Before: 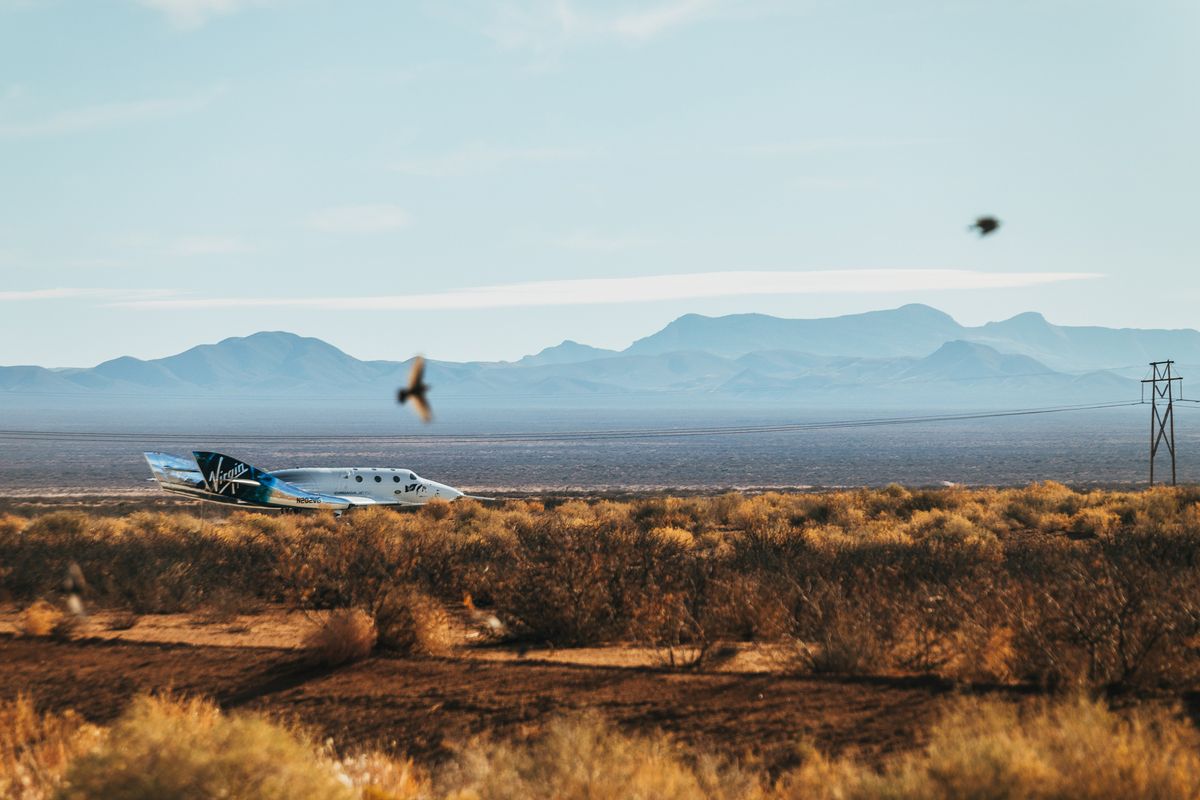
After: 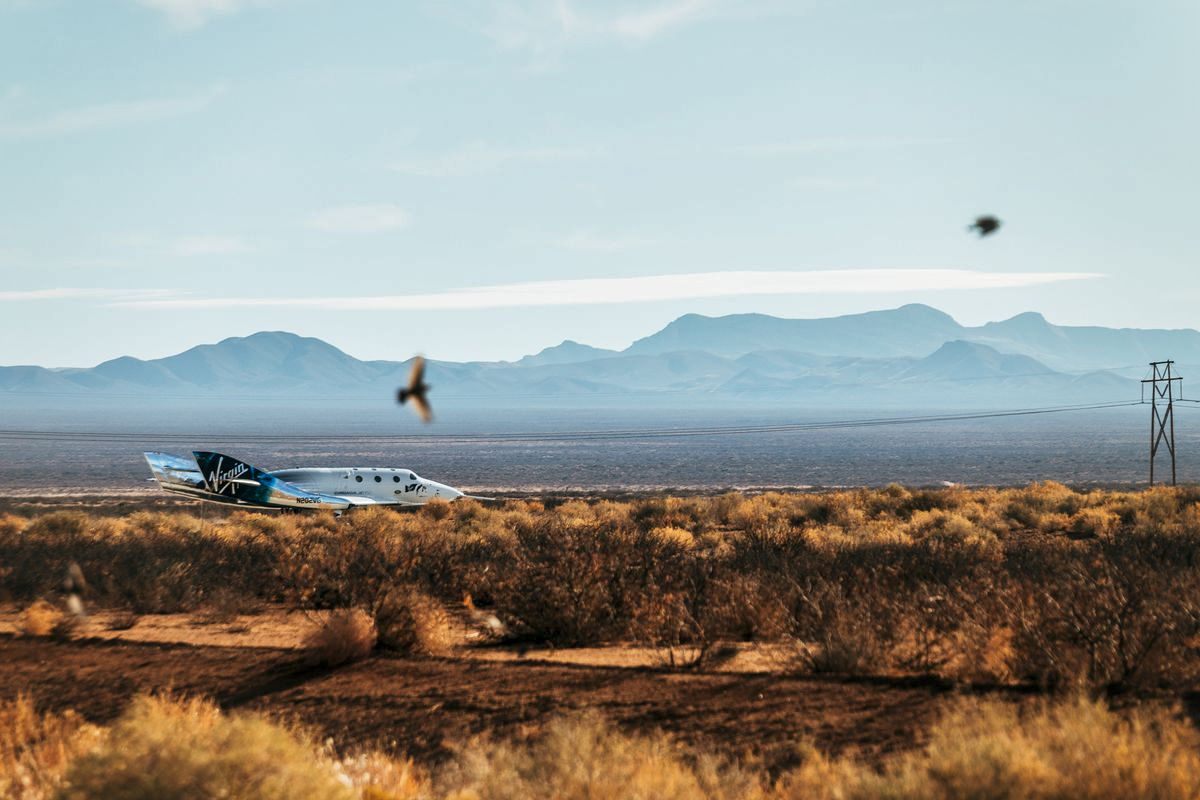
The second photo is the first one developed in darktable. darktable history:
local contrast: mode bilateral grid, contrast 19, coarseness 100, detail 150%, midtone range 0.2
